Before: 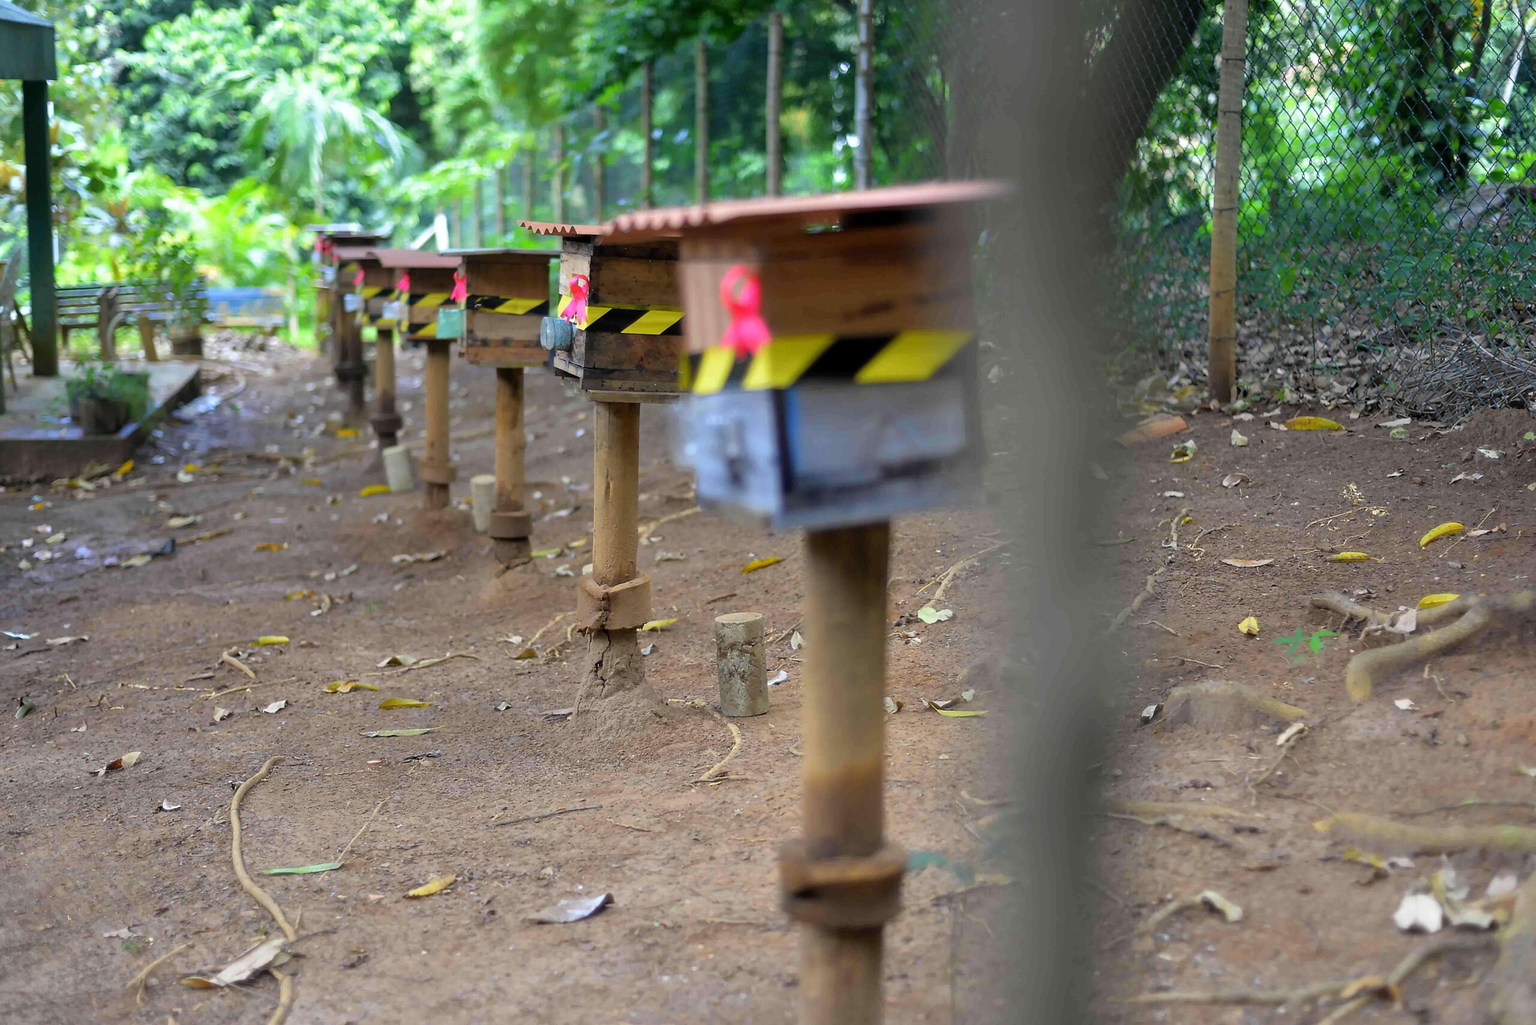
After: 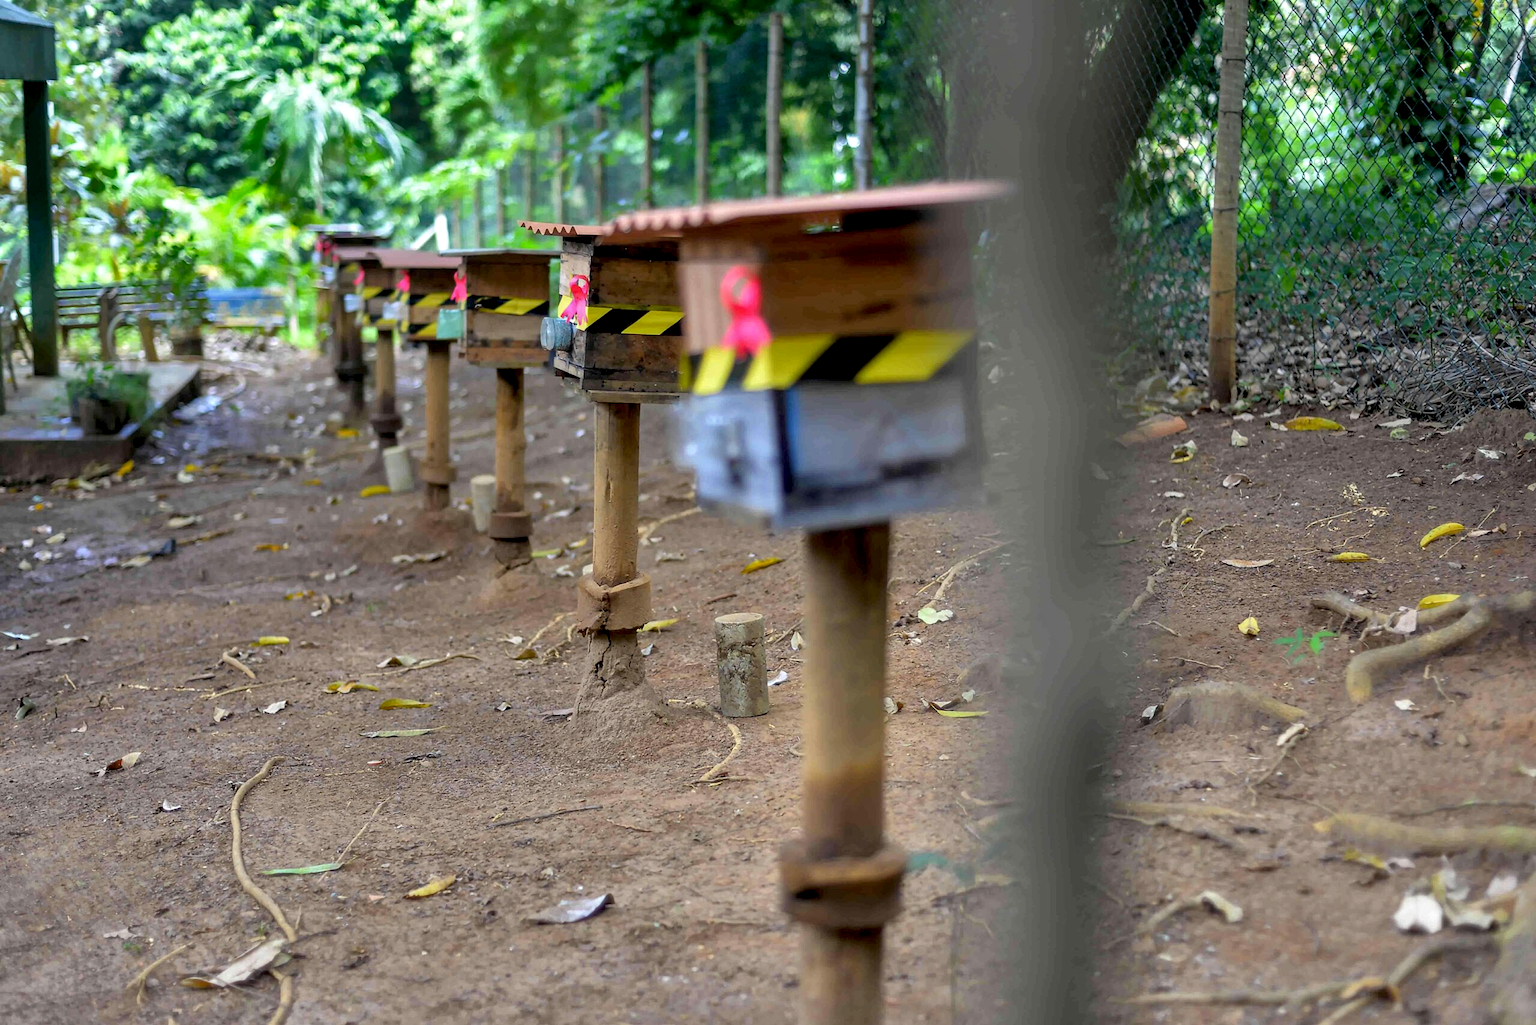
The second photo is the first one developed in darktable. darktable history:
local contrast: on, module defaults
exposure: black level correction 0.007, compensate highlight preservation false
shadows and highlights: shadows 19.13, highlights -83.41, soften with gaussian
